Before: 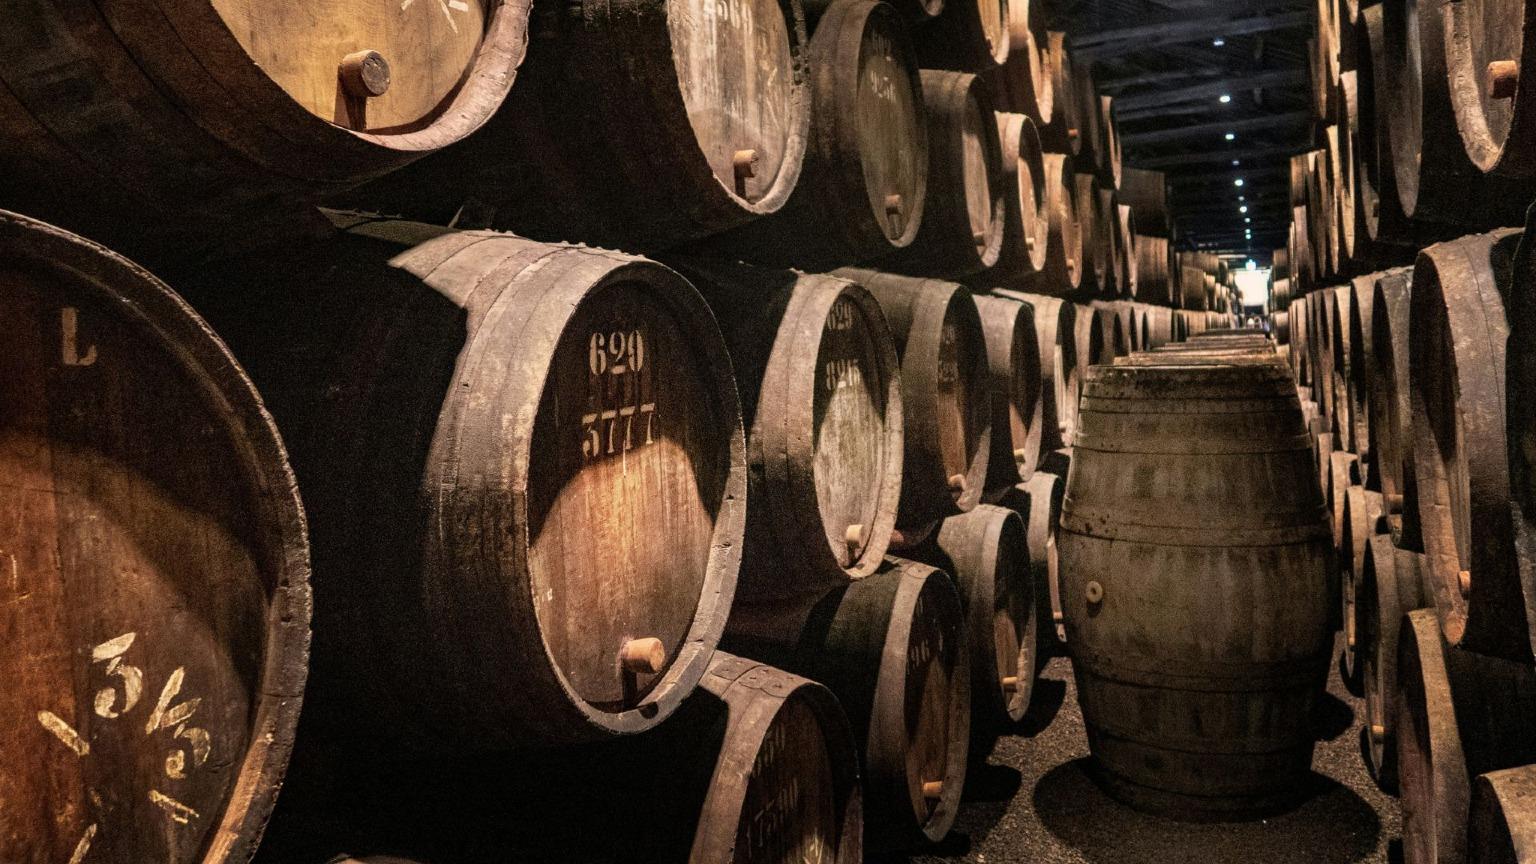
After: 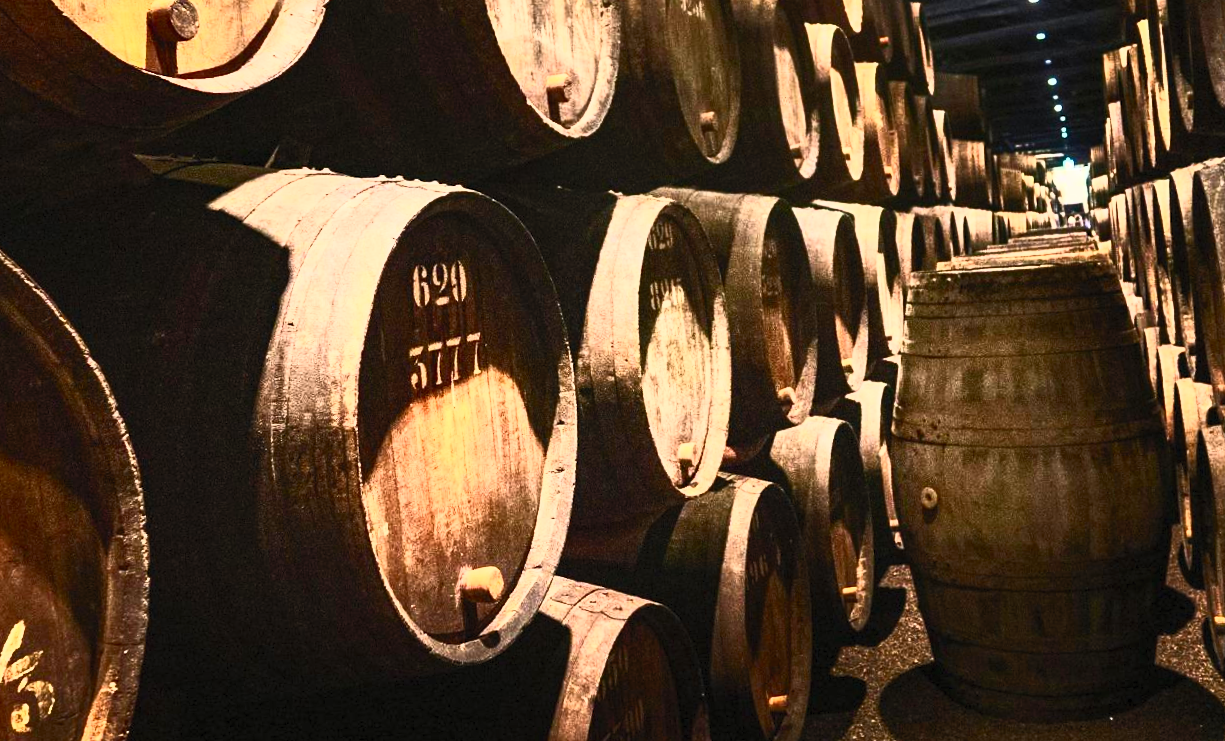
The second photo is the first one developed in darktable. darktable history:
contrast brightness saturation: contrast 0.83, brightness 0.59, saturation 0.59
rotate and perspective: rotation -3°, crop left 0.031, crop right 0.968, crop top 0.07, crop bottom 0.93
crop: left 9.807%, top 6.259%, right 7.334%, bottom 2.177%
